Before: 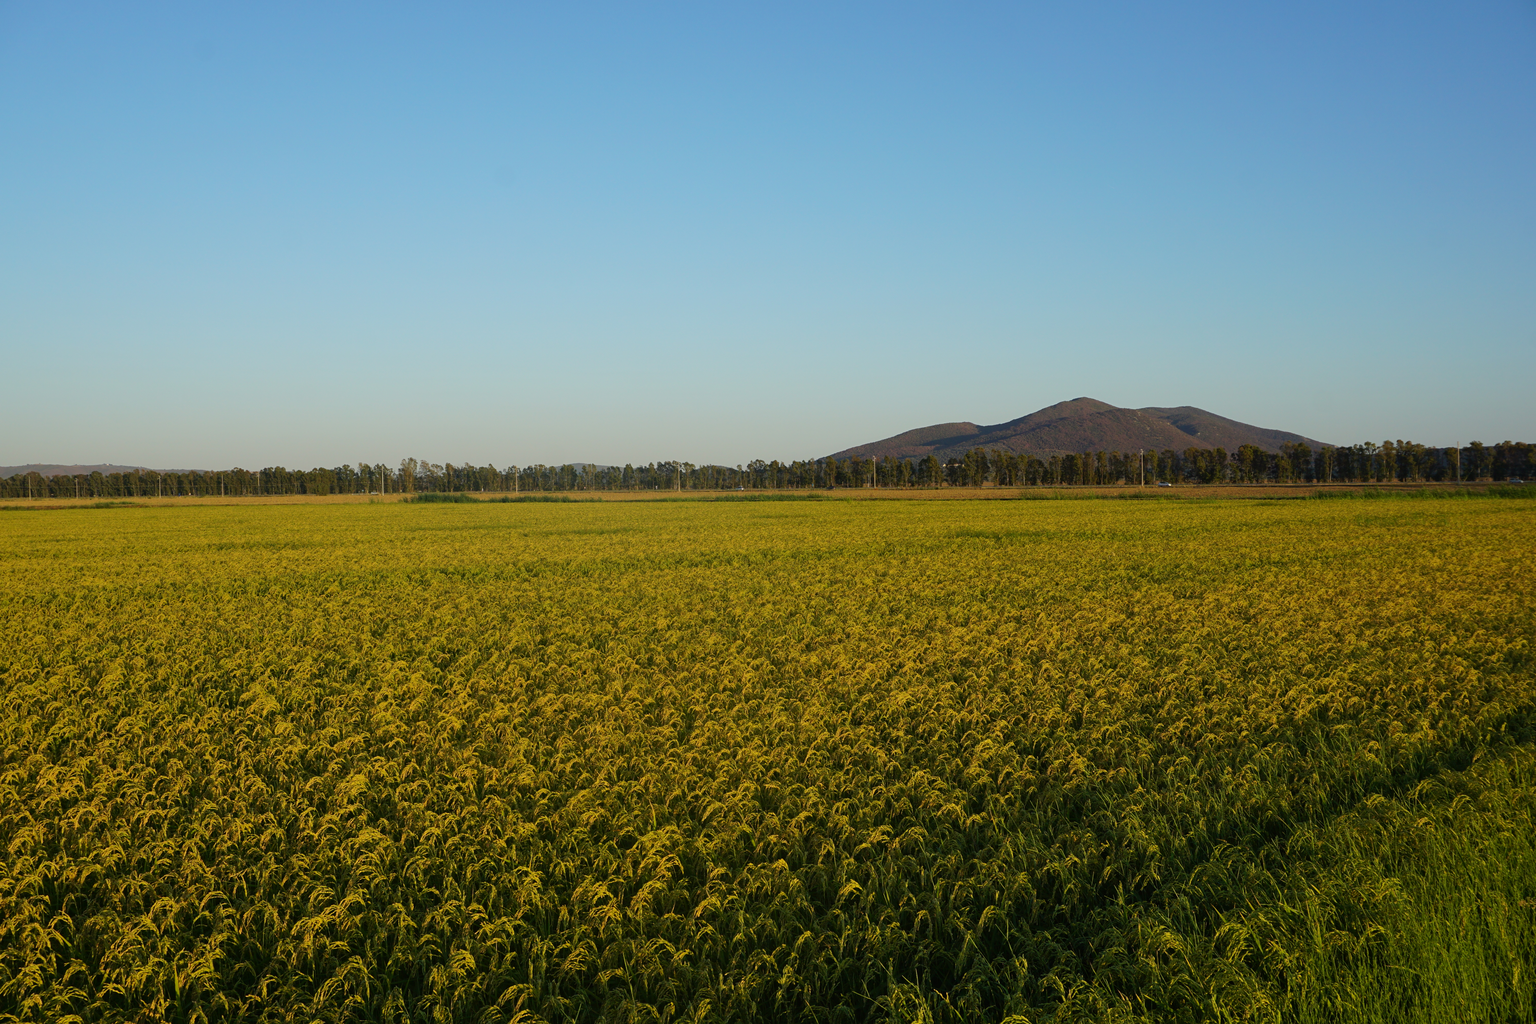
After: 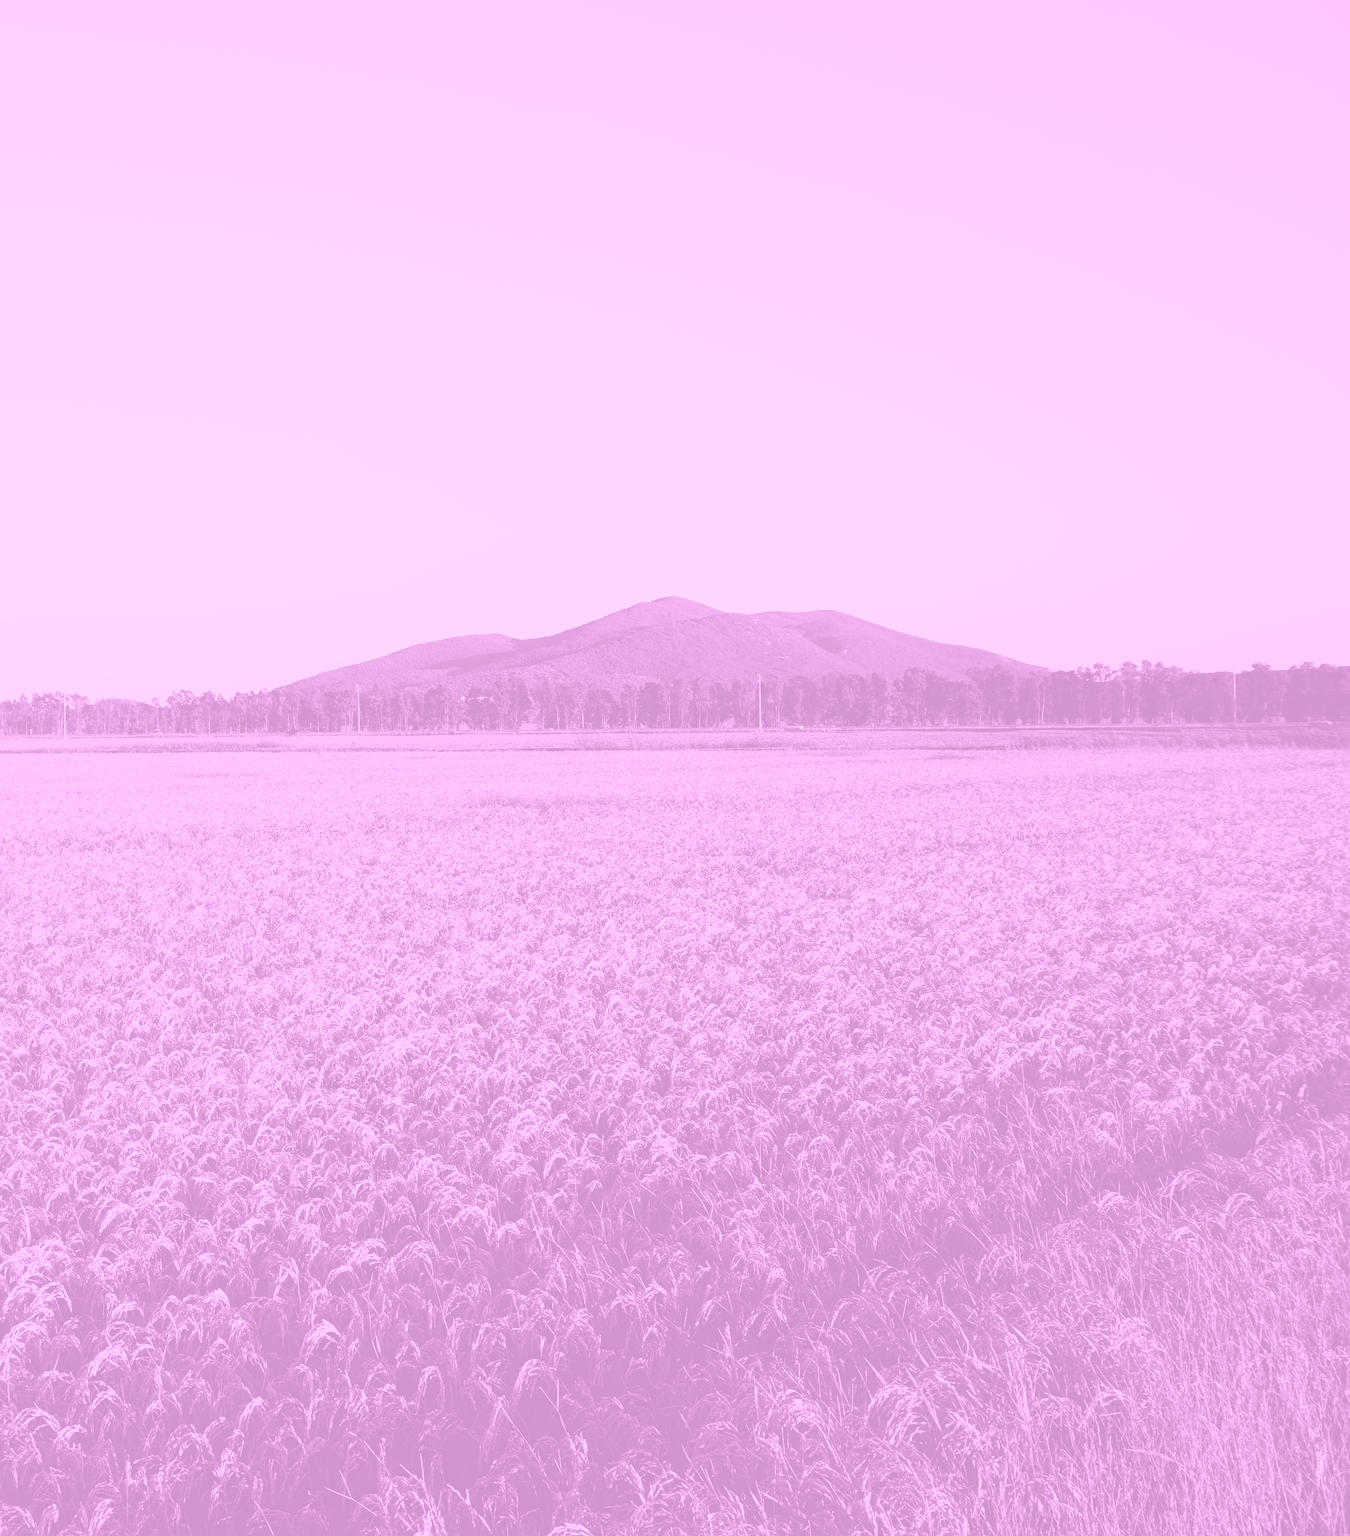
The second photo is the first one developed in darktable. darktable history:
crop: left 41.402%
sharpen: amount 0.2
contrast brightness saturation: brightness 0.13
colorize: hue 331.2°, saturation 75%, source mix 30.28%, lightness 70.52%, version 1
fill light: on, module defaults
sigmoid: contrast 1.7, skew -0.2, preserve hue 0%, red attenuation 0.1, red rotation 0.035, green attenuation 0.1, green rotation -0.017, blue attenuation 0.15, blue rotation -0.052, base primaries Rec2020
